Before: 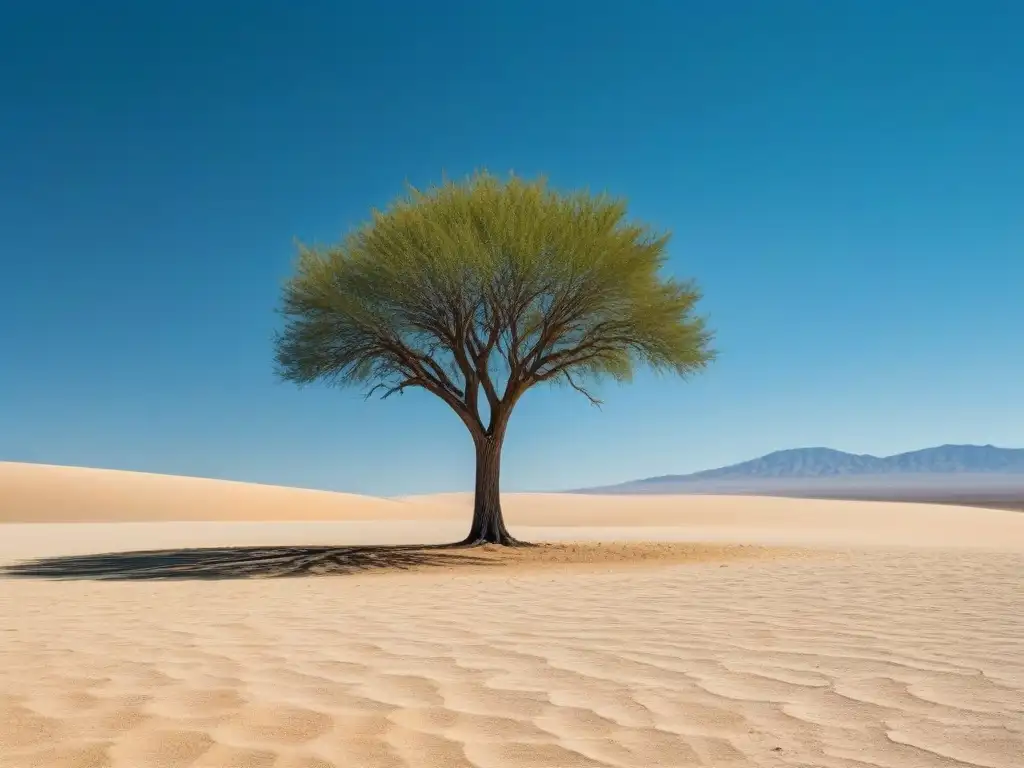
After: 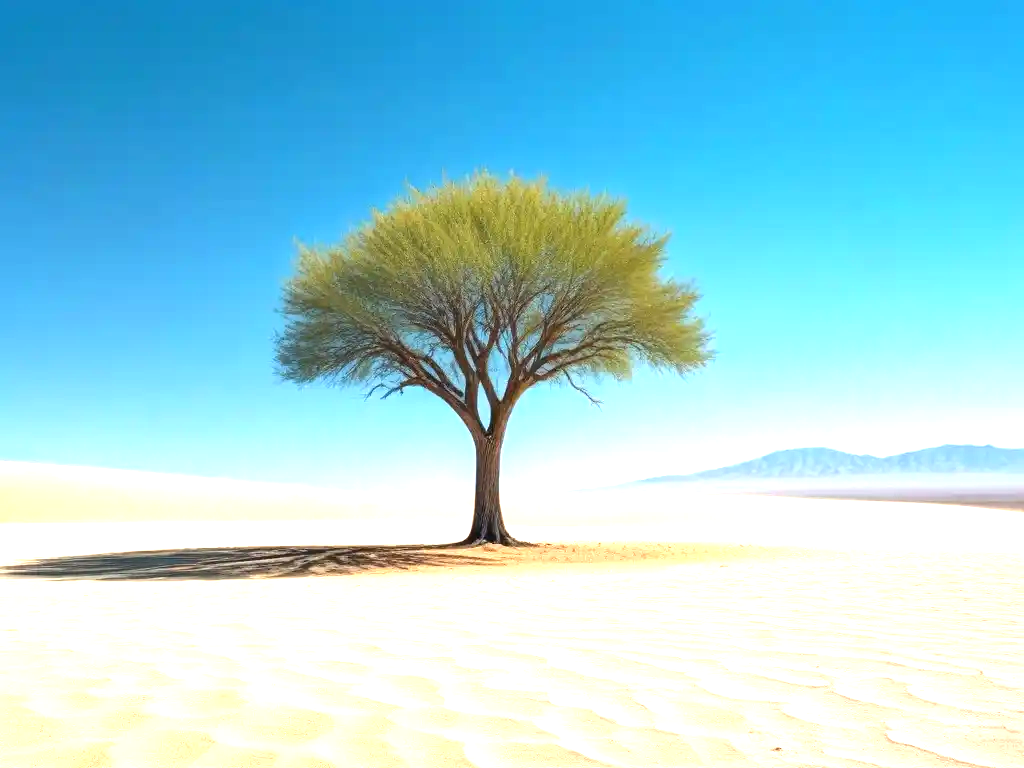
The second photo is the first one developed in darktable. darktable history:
exposure: black level correction 0, exposure 1.44 EV, compensate highlight preservation false
